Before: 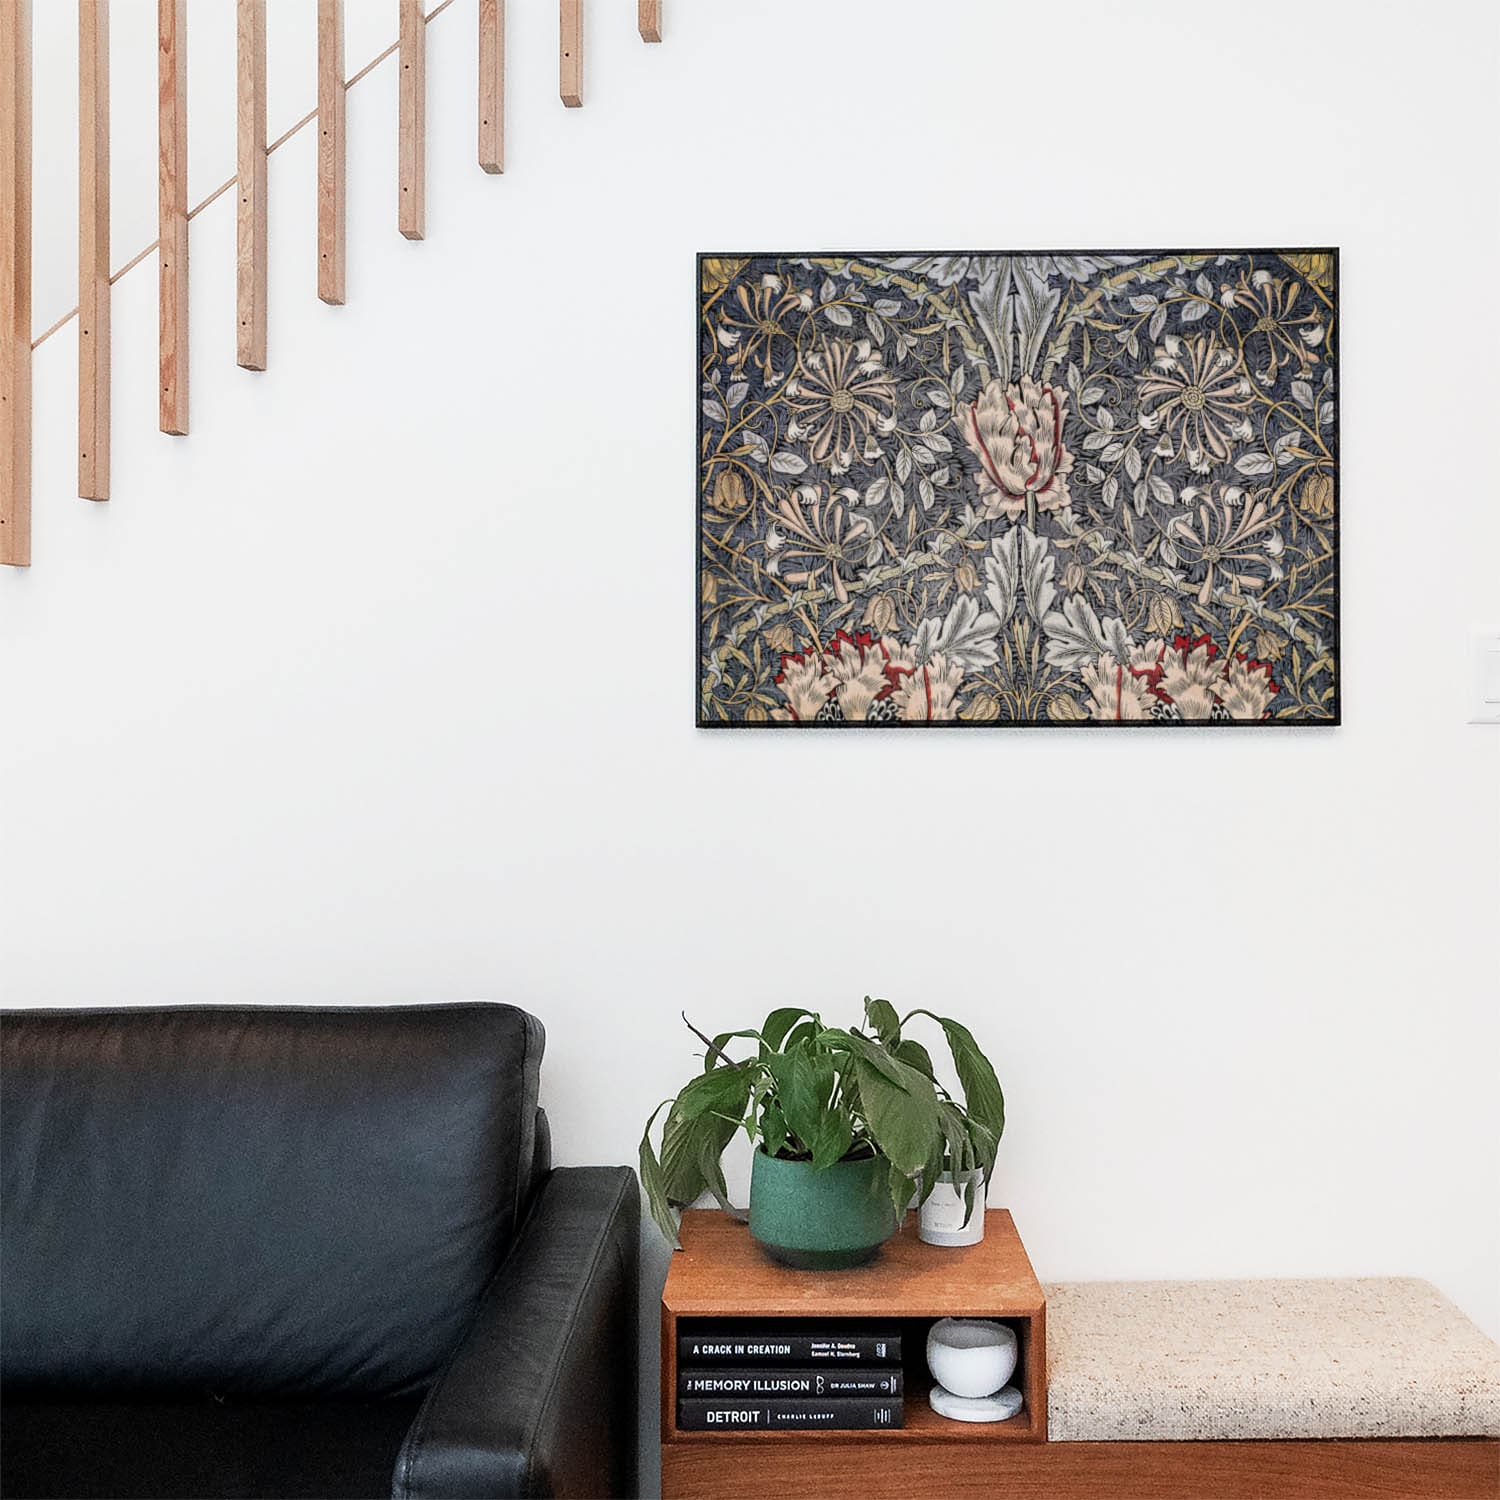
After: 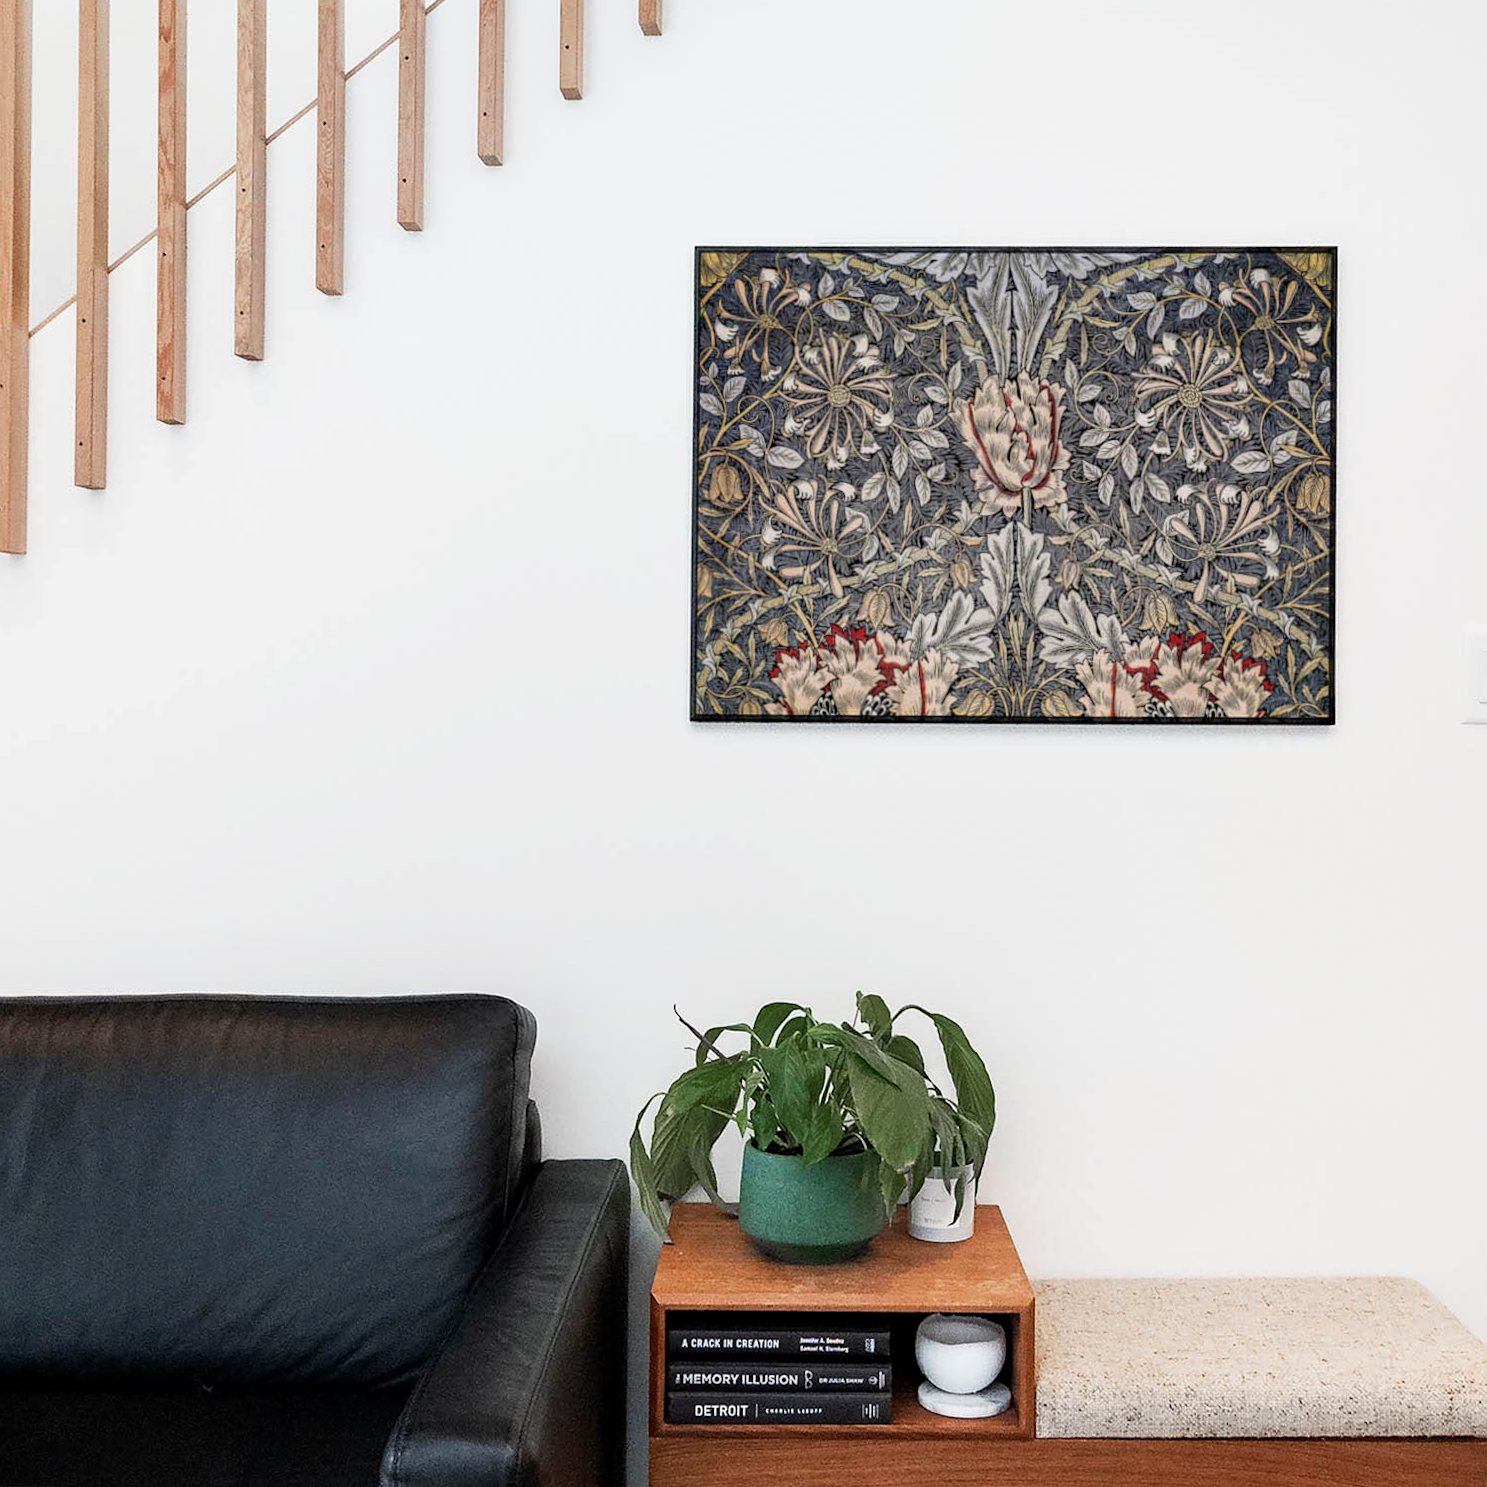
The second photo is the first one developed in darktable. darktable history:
haze removal: compatibility mode true, adaptive false
crop and rotate: angle -0.5°
